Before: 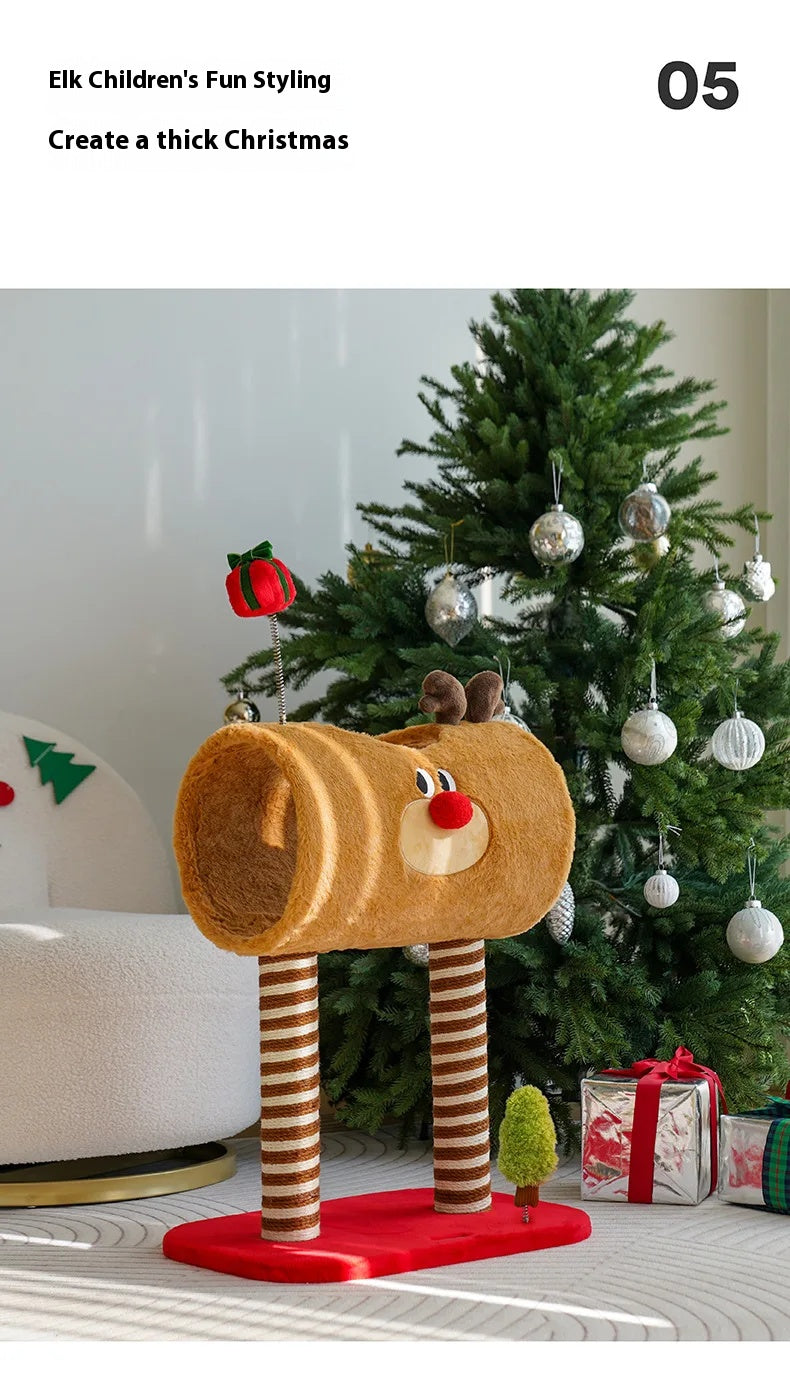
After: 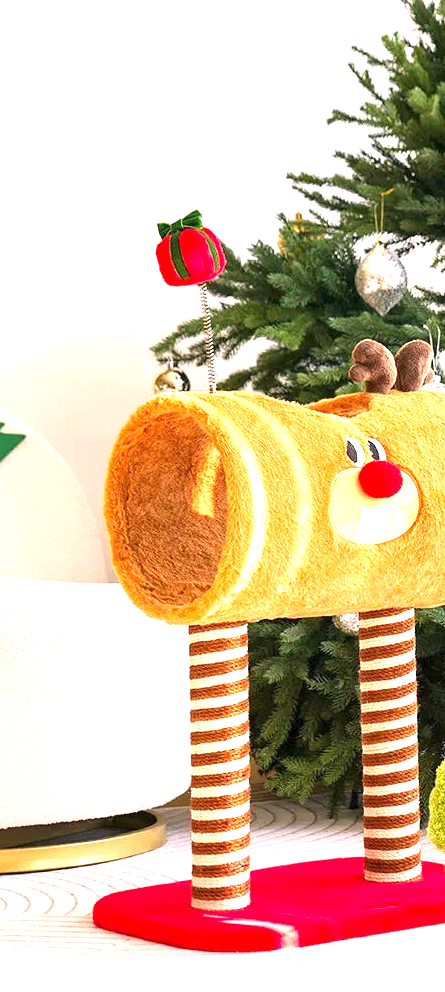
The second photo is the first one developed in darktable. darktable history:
color correction: highlights a* 12.23, highlights b* 5.41
exposure: exposure 2 EV, compensate highlight preservation false
crop: left 8.966%, top 23.852%, right 34.699%, bottom 4.703%
